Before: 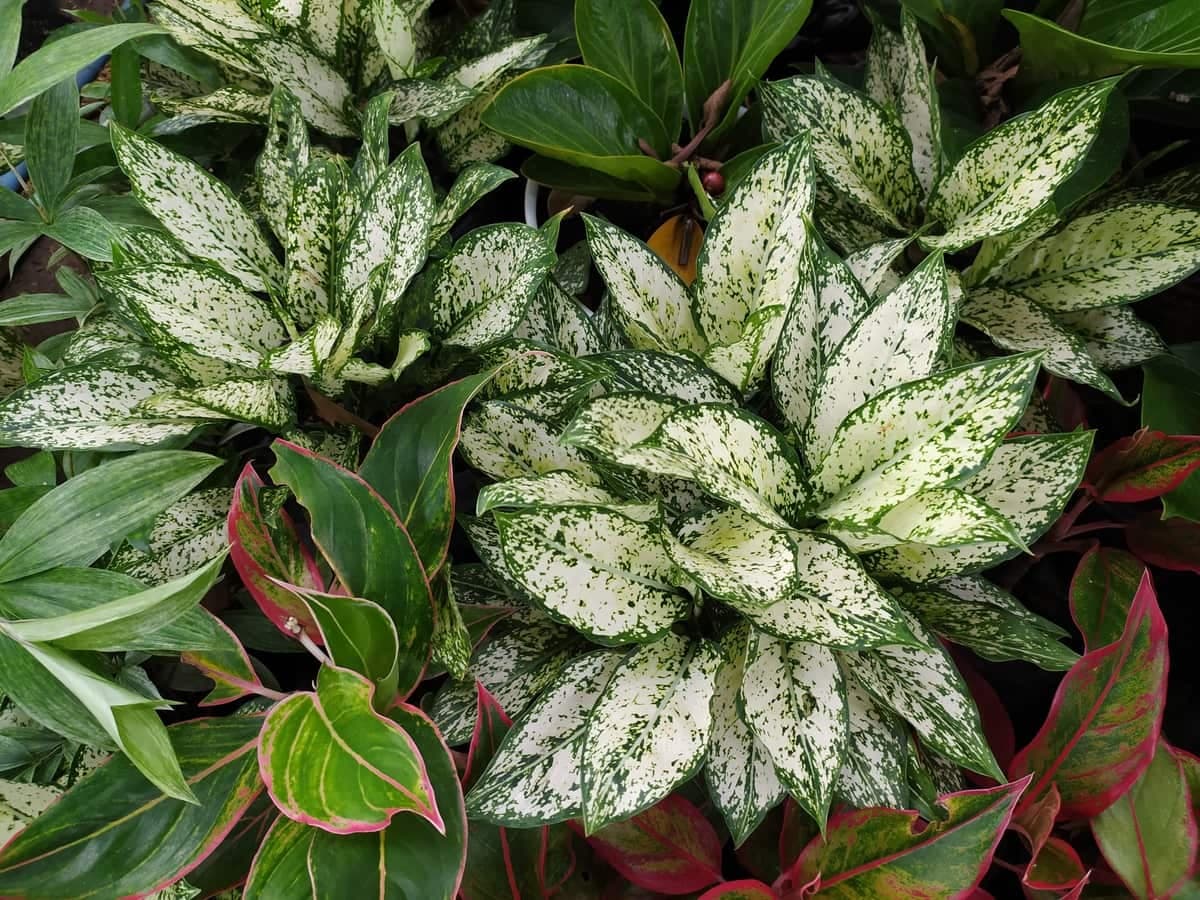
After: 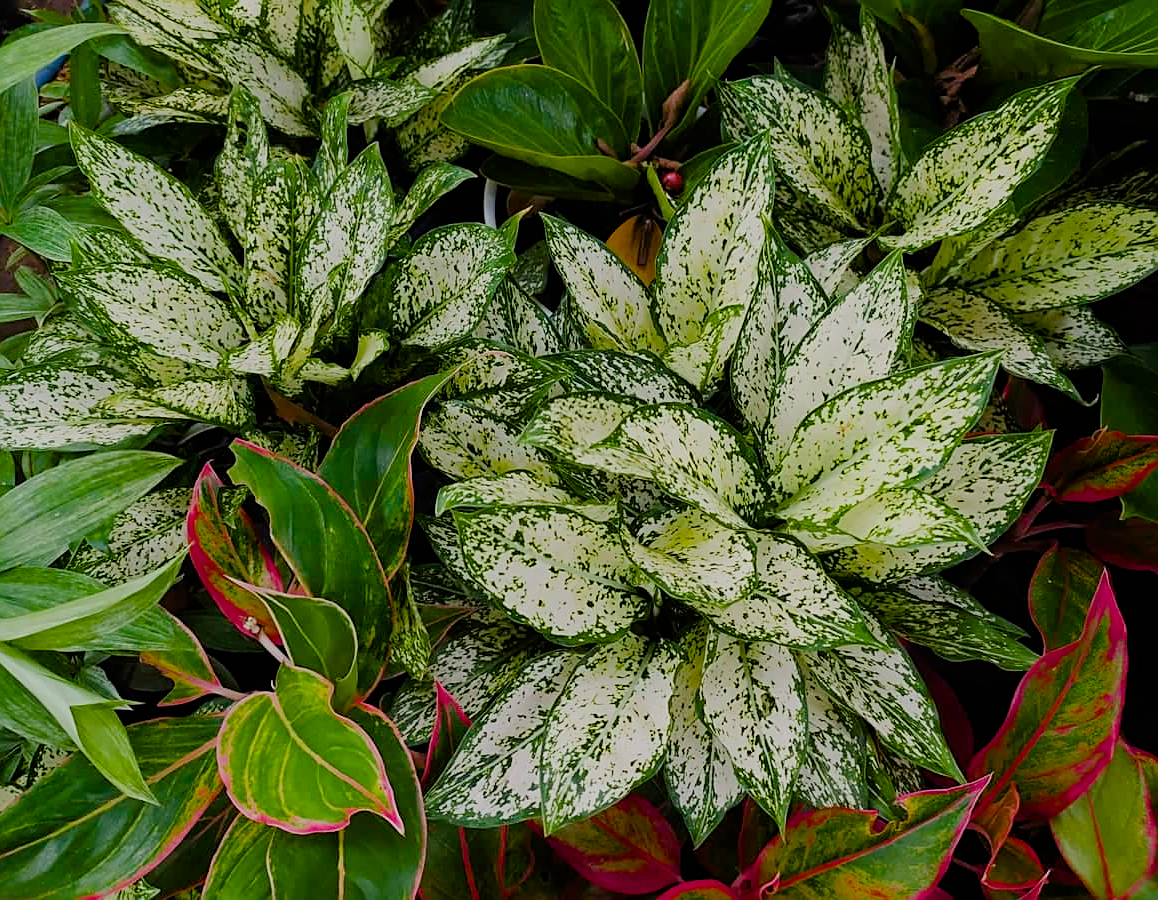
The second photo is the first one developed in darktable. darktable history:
crop and rotate: left 3.454%
sharpen: on, module defaults
color balance rgb: linear chroma grading › global chroma 14.57%, perceptual saturation grading › global saturation 20%, perceptual saturation grading › highlights -14.132%, perceptual saturation grading › shadows 49.901%, contrast -9.81%
filmic rgb: black relative exposure -7.65 EV, white relative exposure 4.56 EV, hardness 3.61
